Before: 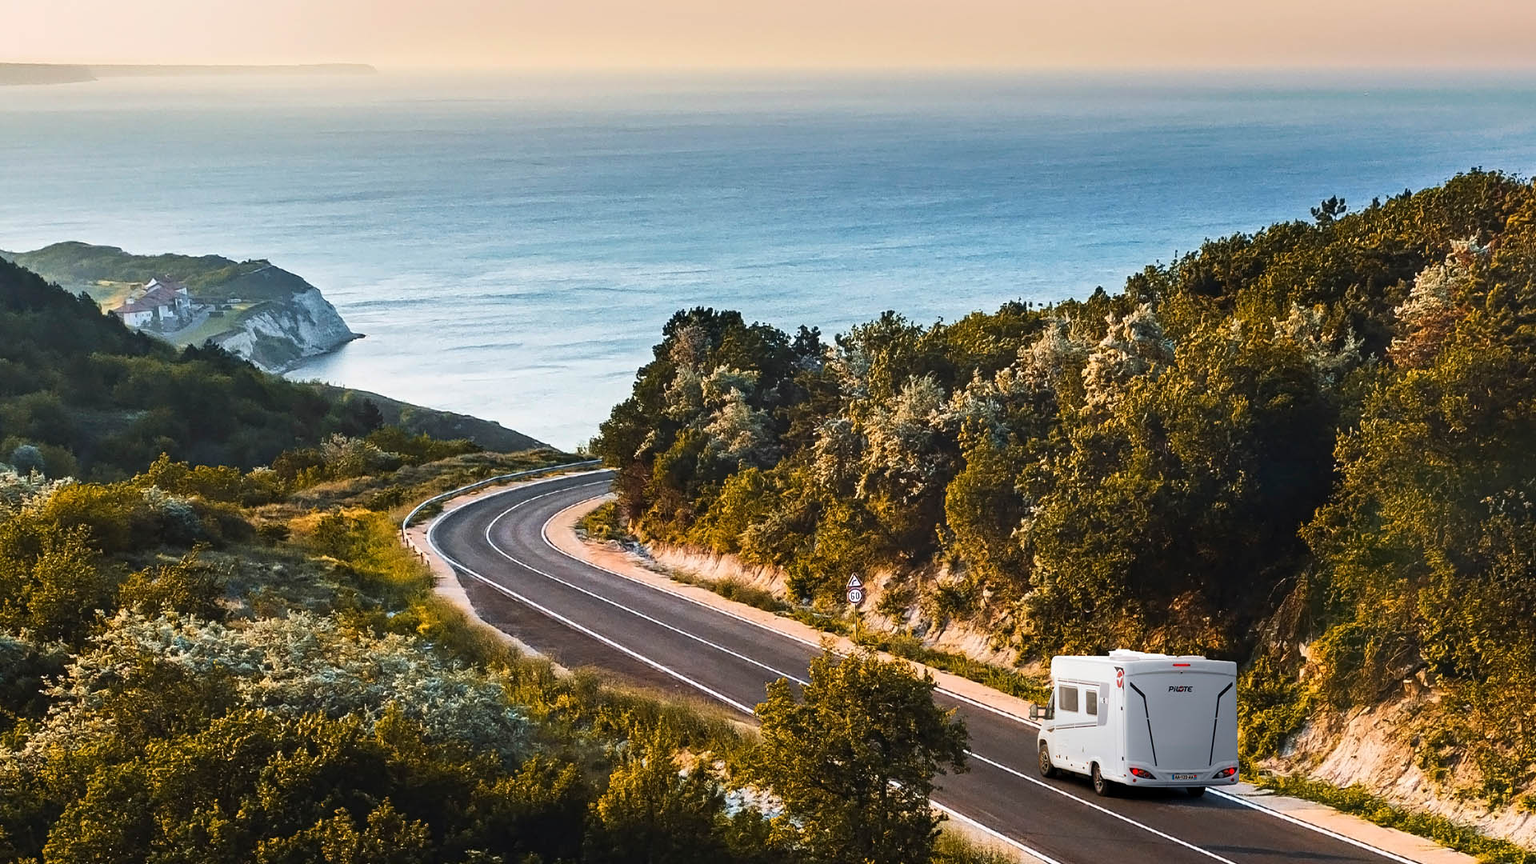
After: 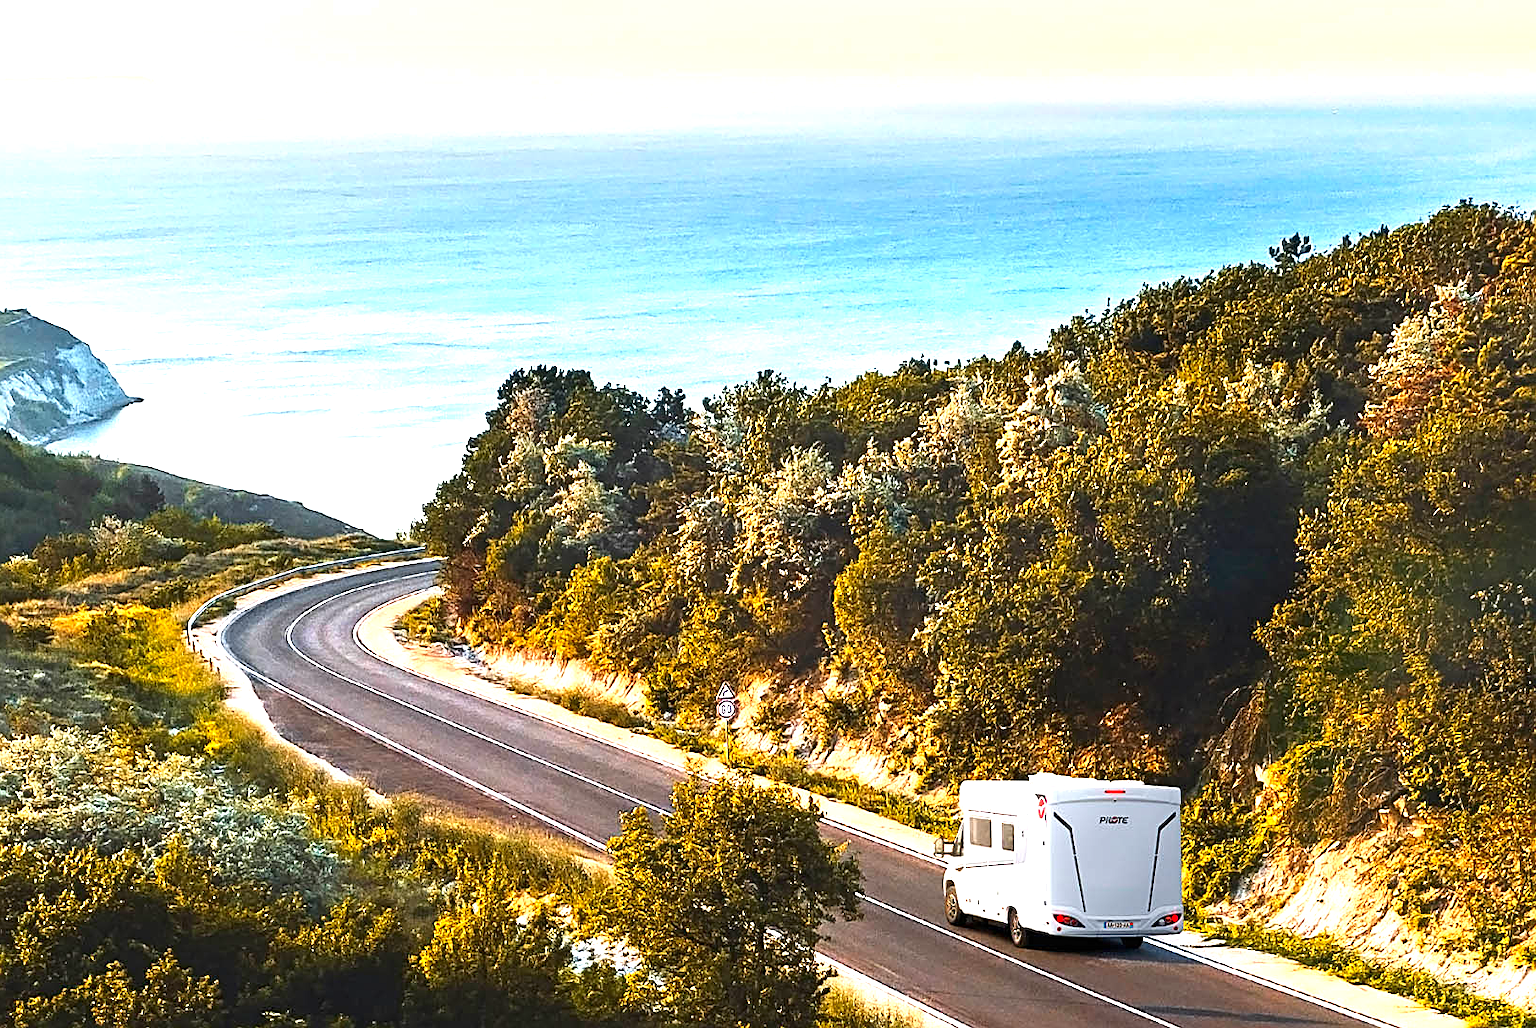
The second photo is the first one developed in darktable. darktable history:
contrast brightness saturation: contrast 0.082, saturation 0.2
sharpen: on, module defaults
crop: left 15.986%
exposure: black level correction 0, exposure 1.2 EV, compensate highlight preservation false
